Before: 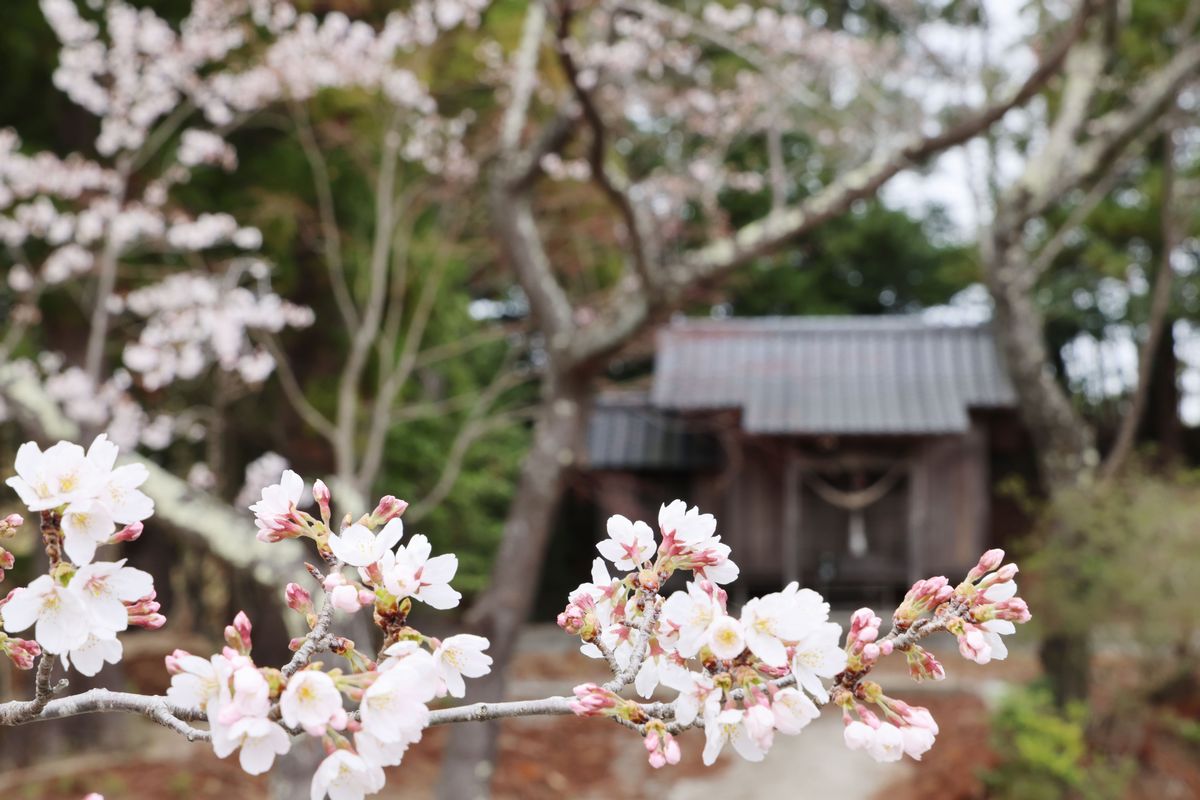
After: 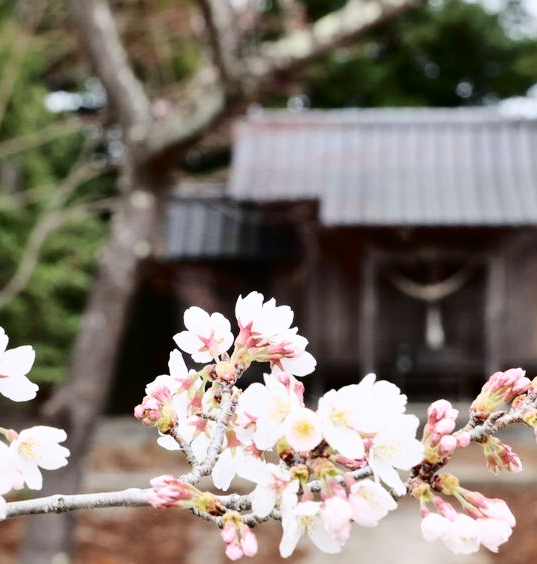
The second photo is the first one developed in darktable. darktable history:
shadows and highlights: soften with gaussian
crop: left 35.289%, top 26.074%, right 19.951%, bottom 3.399%
tone curve: curves: ch0 [(0, 0) (0.003, 0.003) (0.011, 0.005) (0.025, 0.008) (0.044, 0.012) (0.069, 0.02) (0.1, 0.031) (0.136, 0.047) (0.177, 0.088) (0.224, 0.141) (0.277, 0.222) (0.335, 0.32) (0.399, 0.422) (0.468, 0.523) (0.543, 0.623) (0.623, 0.716) (0.709, 0.796) (0.801, 0.878) (0.898, 0.957) (1, 1)], color space Lab, independent channels, preserve colors none
